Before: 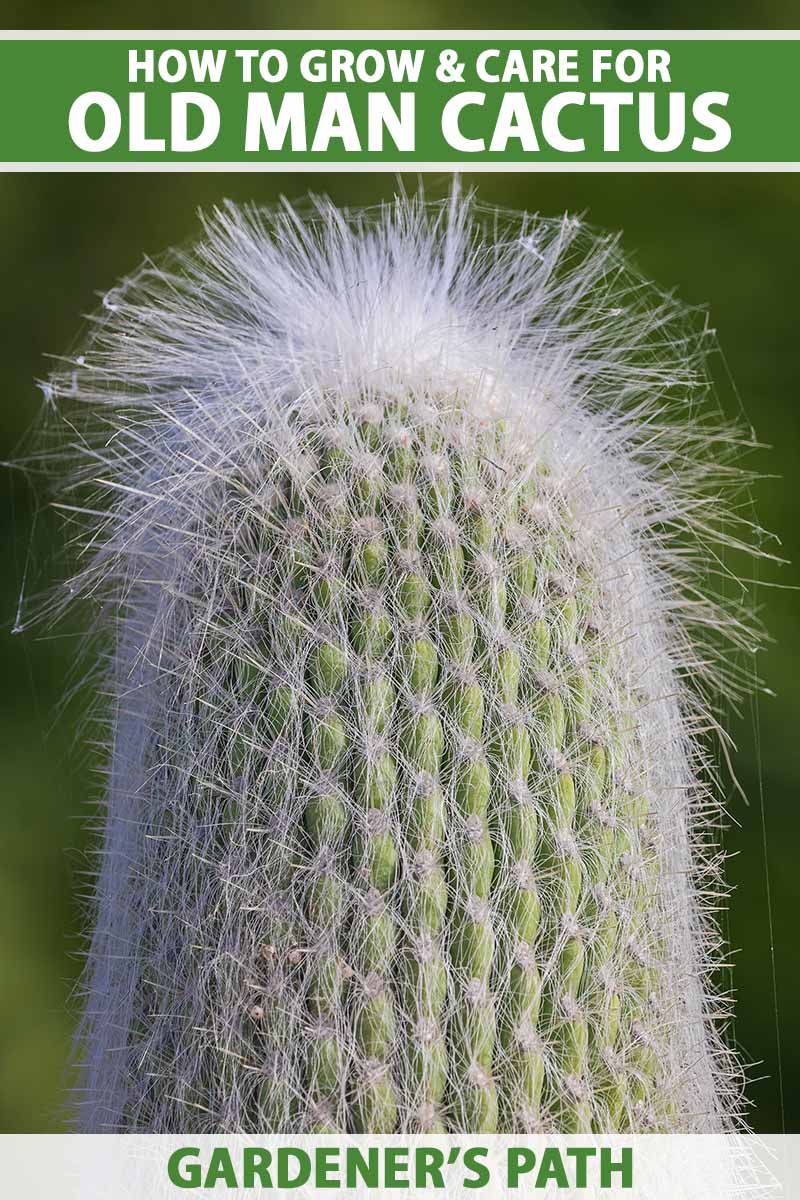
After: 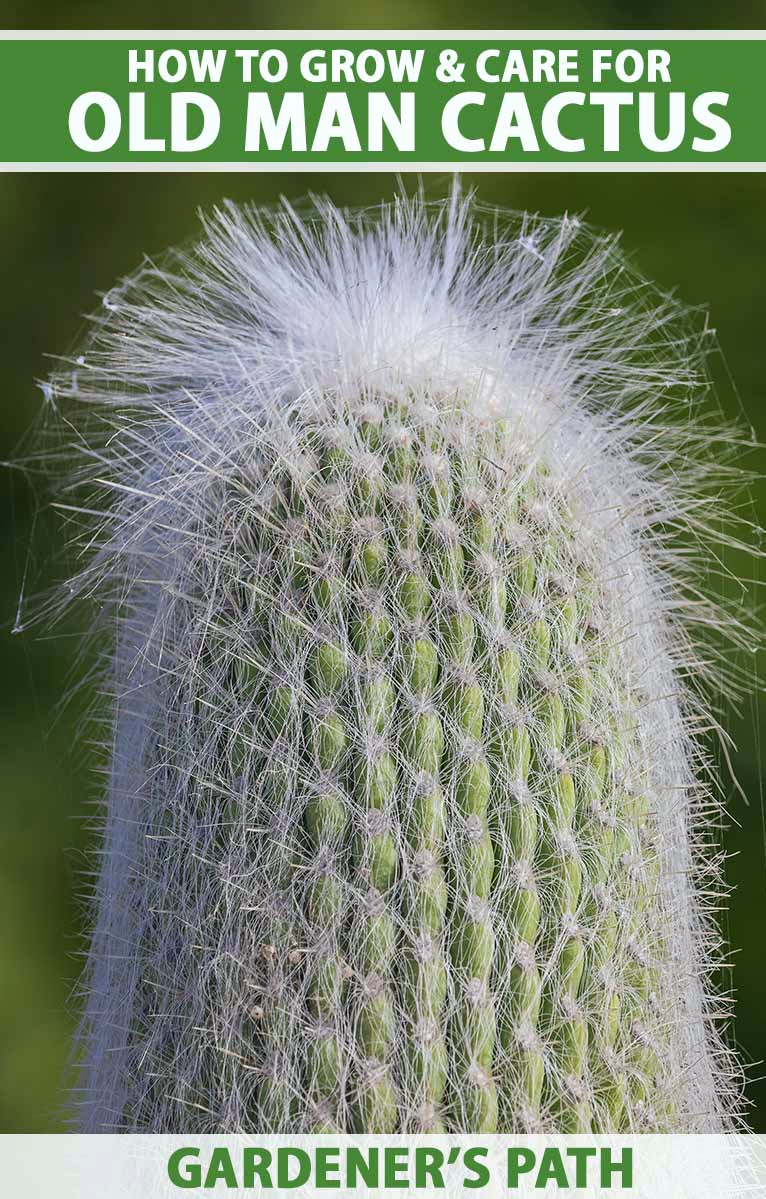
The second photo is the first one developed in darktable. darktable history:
crop: right 4.126%, bottom 0.031%
white balance: red 0.978, blue 0.999
